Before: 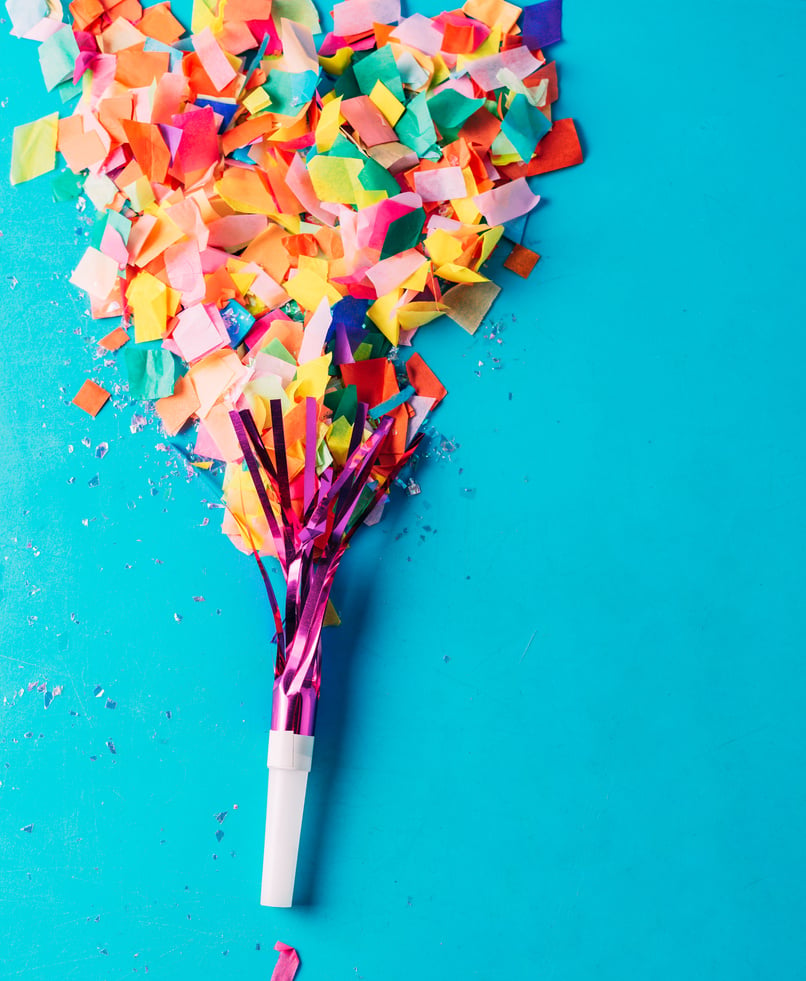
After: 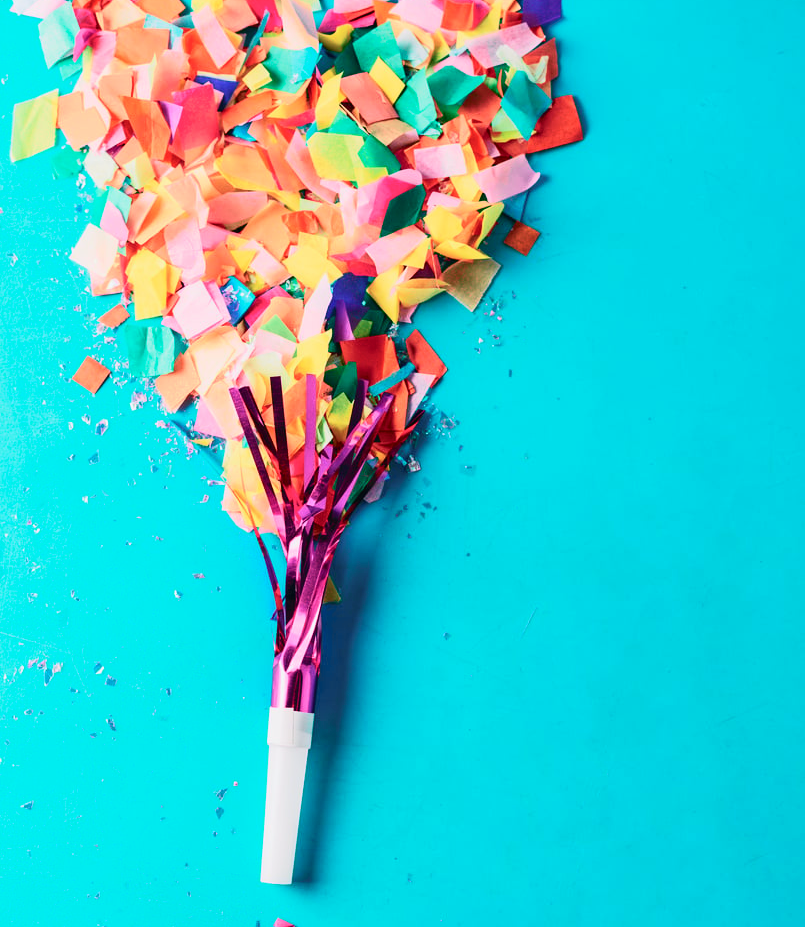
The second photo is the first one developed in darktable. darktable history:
crop and rotate: top 2.479%, bottom 3.018%
tone curve: curves: ch0 [(0, 0.013) (0.104, 0.103) (0.258, 0.267) (0.448, 0.489) (0.709, 0.794) (0.895, 0.915) (0.994, 0.971)]; ch1 [(0, 0) (0.335, 0.298) (0.446, 0.416) (0.488, 0.488) (0.515, 0.504) (0.581, 0.615) (0.635, 0.661) (1, 1)]; ch2 [(0, 0) (0.314, 0.306) (0.436, 0.447) (0.502, 0.5) (0.538, 0.541) (0.568, 0.603) (0.641, 0.635) (0.717, 0.701) (1, 1)], color space Lab, independent channels, preserve colors none
contrast brightness saturation: saturation -0.05
